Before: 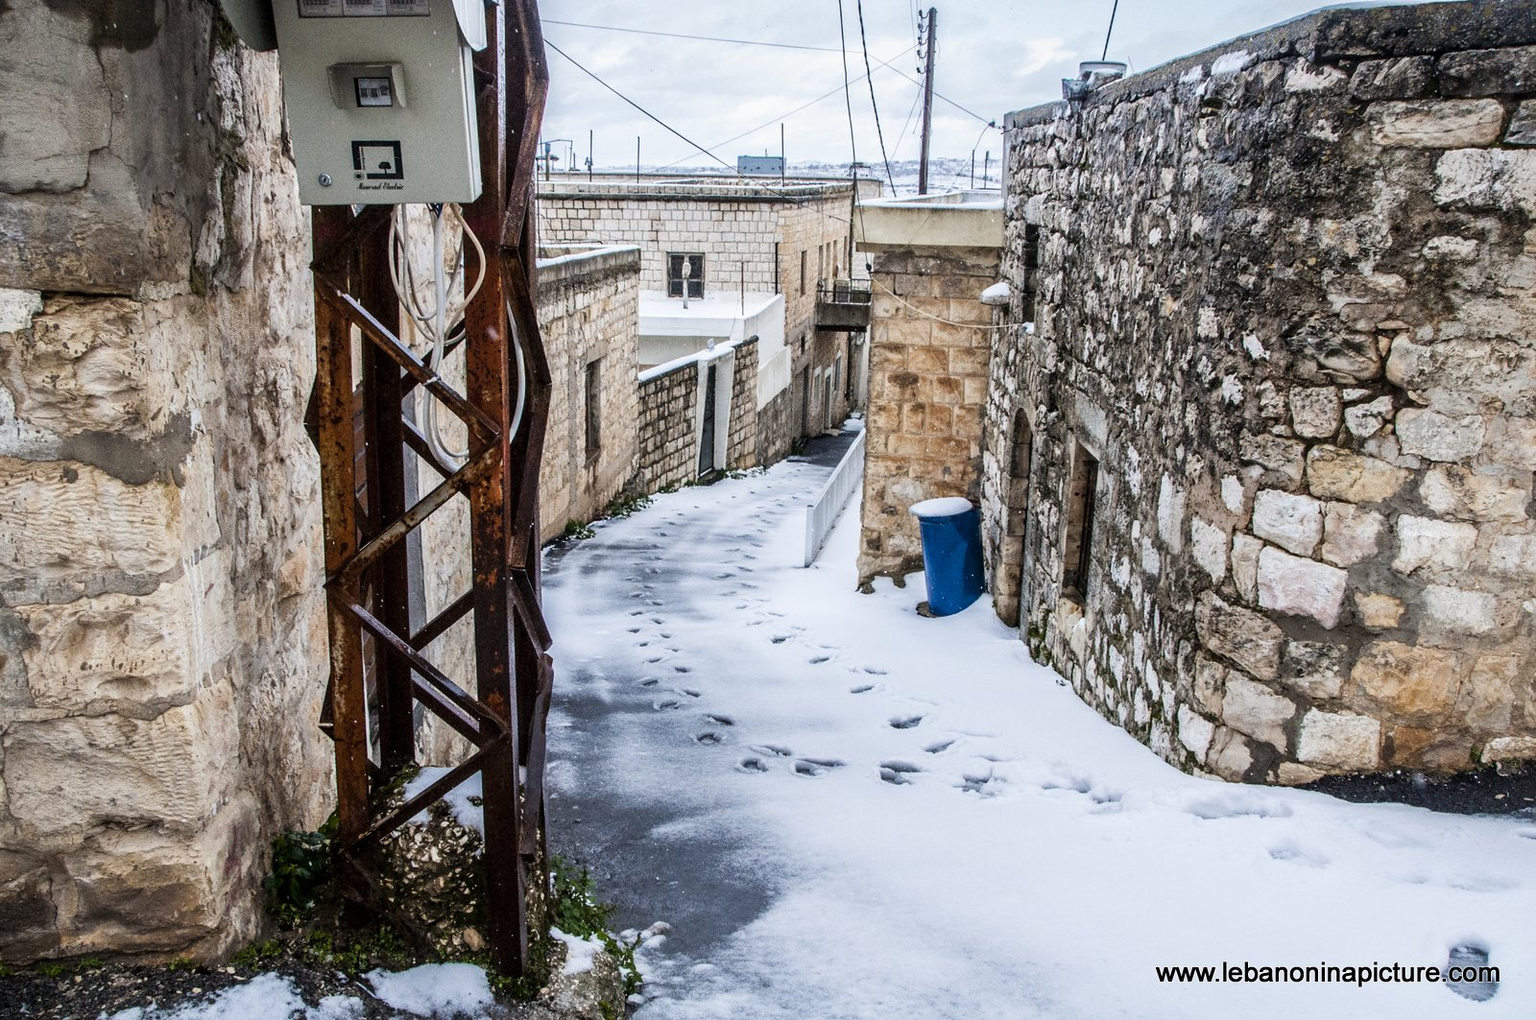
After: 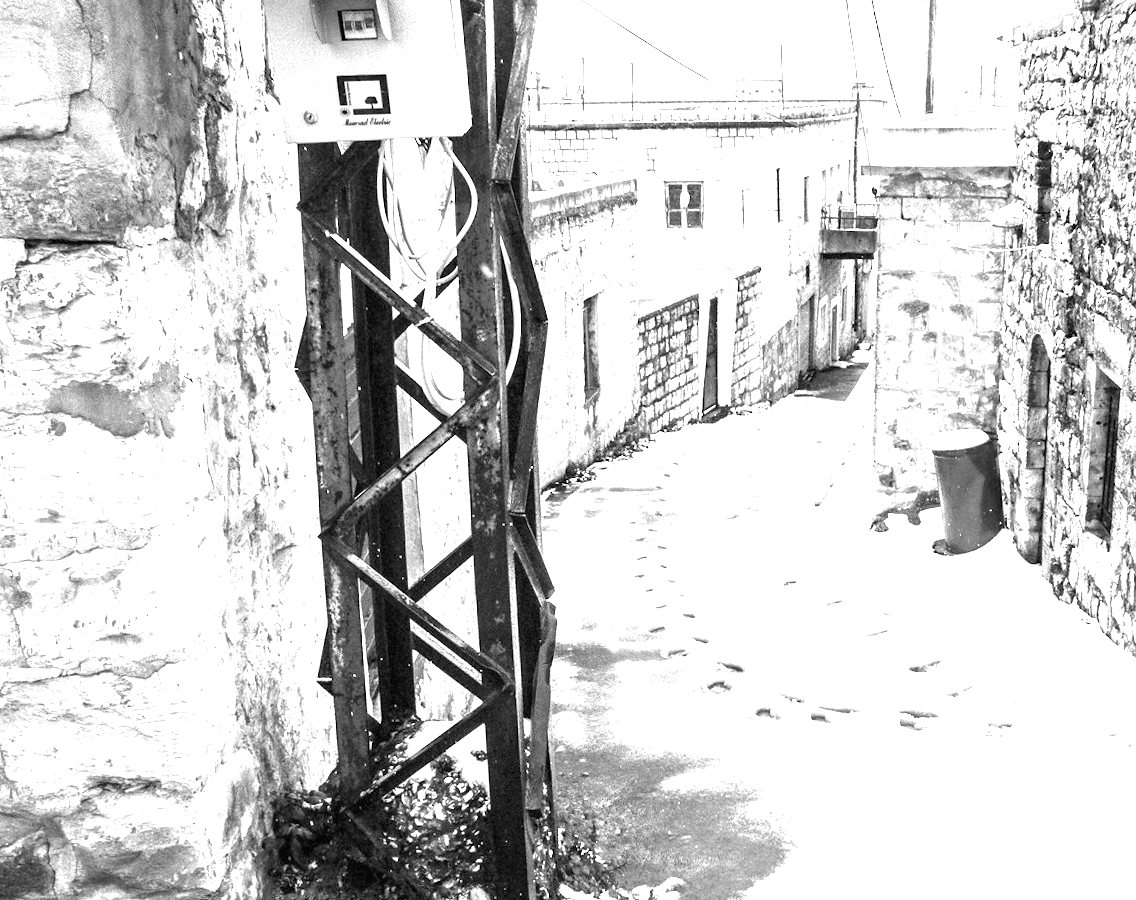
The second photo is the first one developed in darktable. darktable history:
rotate and perspective: rotation -1.32°, lens shift (horizontal) -0.031, crop left 0.015, crop right 0.985, crop top 0.047, crop bottom 0.982
exposure: black level correction 0, exposure 2.088 EV, compensate exposure bias true, compensate highlight preservation false
monochrome: size 3.1
crop: top 5.803%, right 27.864%, bottom 5.804%
